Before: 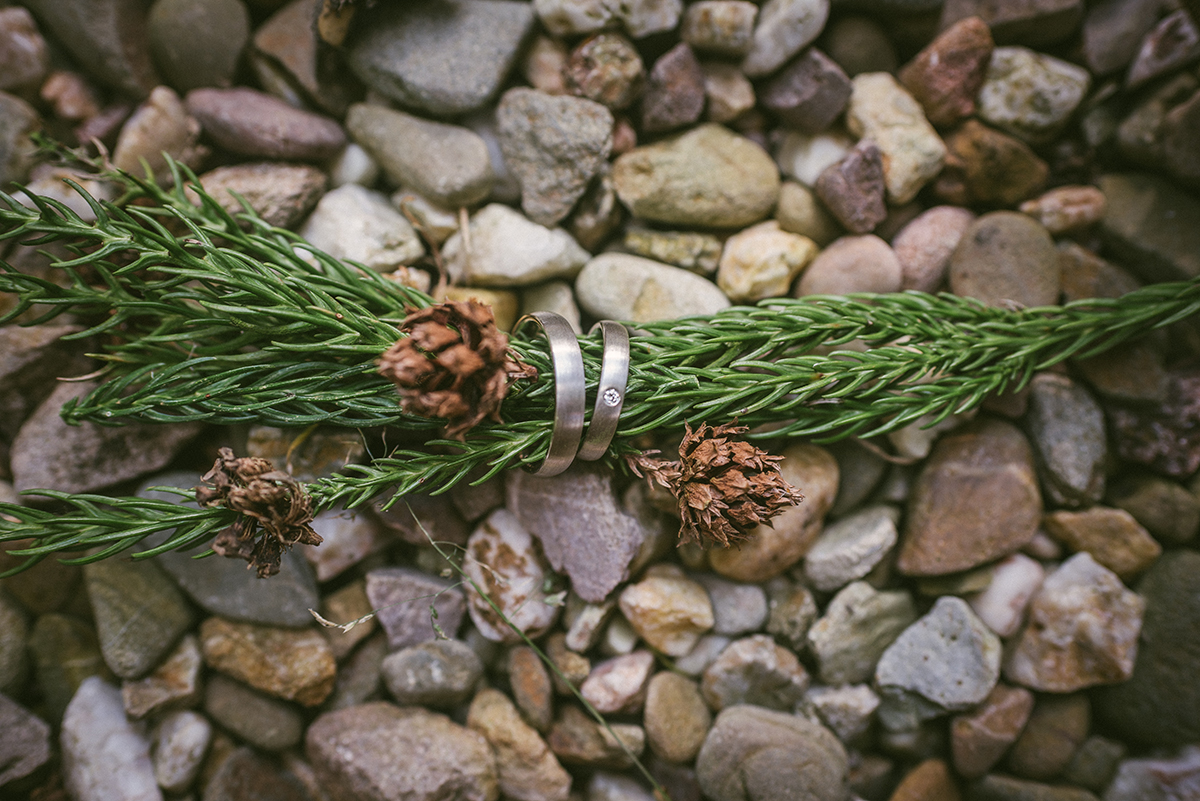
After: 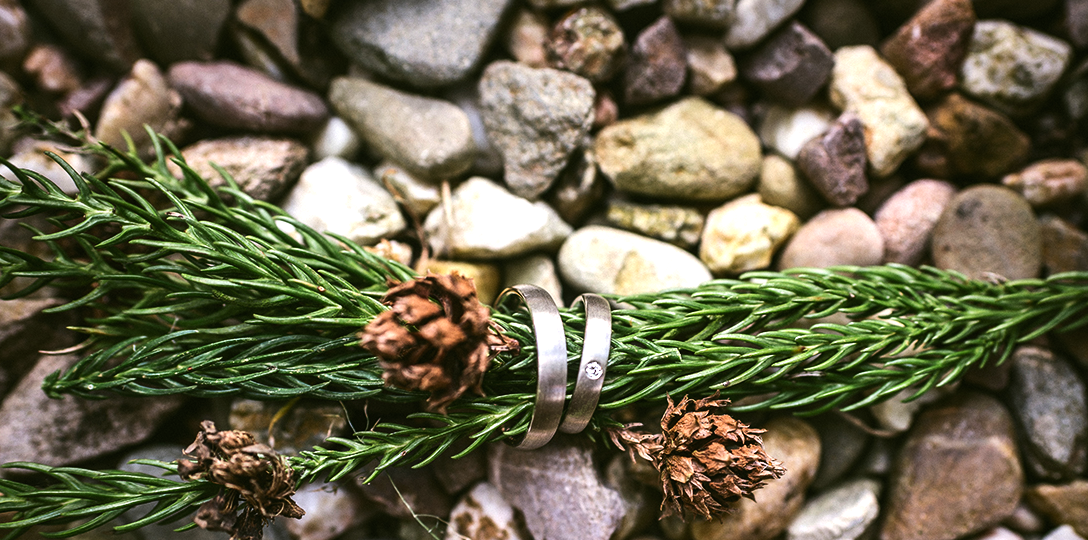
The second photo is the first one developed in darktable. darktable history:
tone equalizer: -8 EV -1.08 EV, -7 EV -1.01 EV, -6 EV -0.867 EV, -5 EV -0.578 EV, -3 EV 0.578 EV, -2 EV 0.867 EV, -1 EV 1.01 EV, +0 EV 1.08 EV, edges refinement/feathering 500, mask exposure compensation -1.57 EV, preserve details no
shadows and highlights: shadows 20.91, highlights -82.73, soften with gaussian
crop: left 1.509%, top 3.452%, right 7.696%, bottom 28.452%
contrast brightness saturation: contrast 0.04, saturation 0.16
